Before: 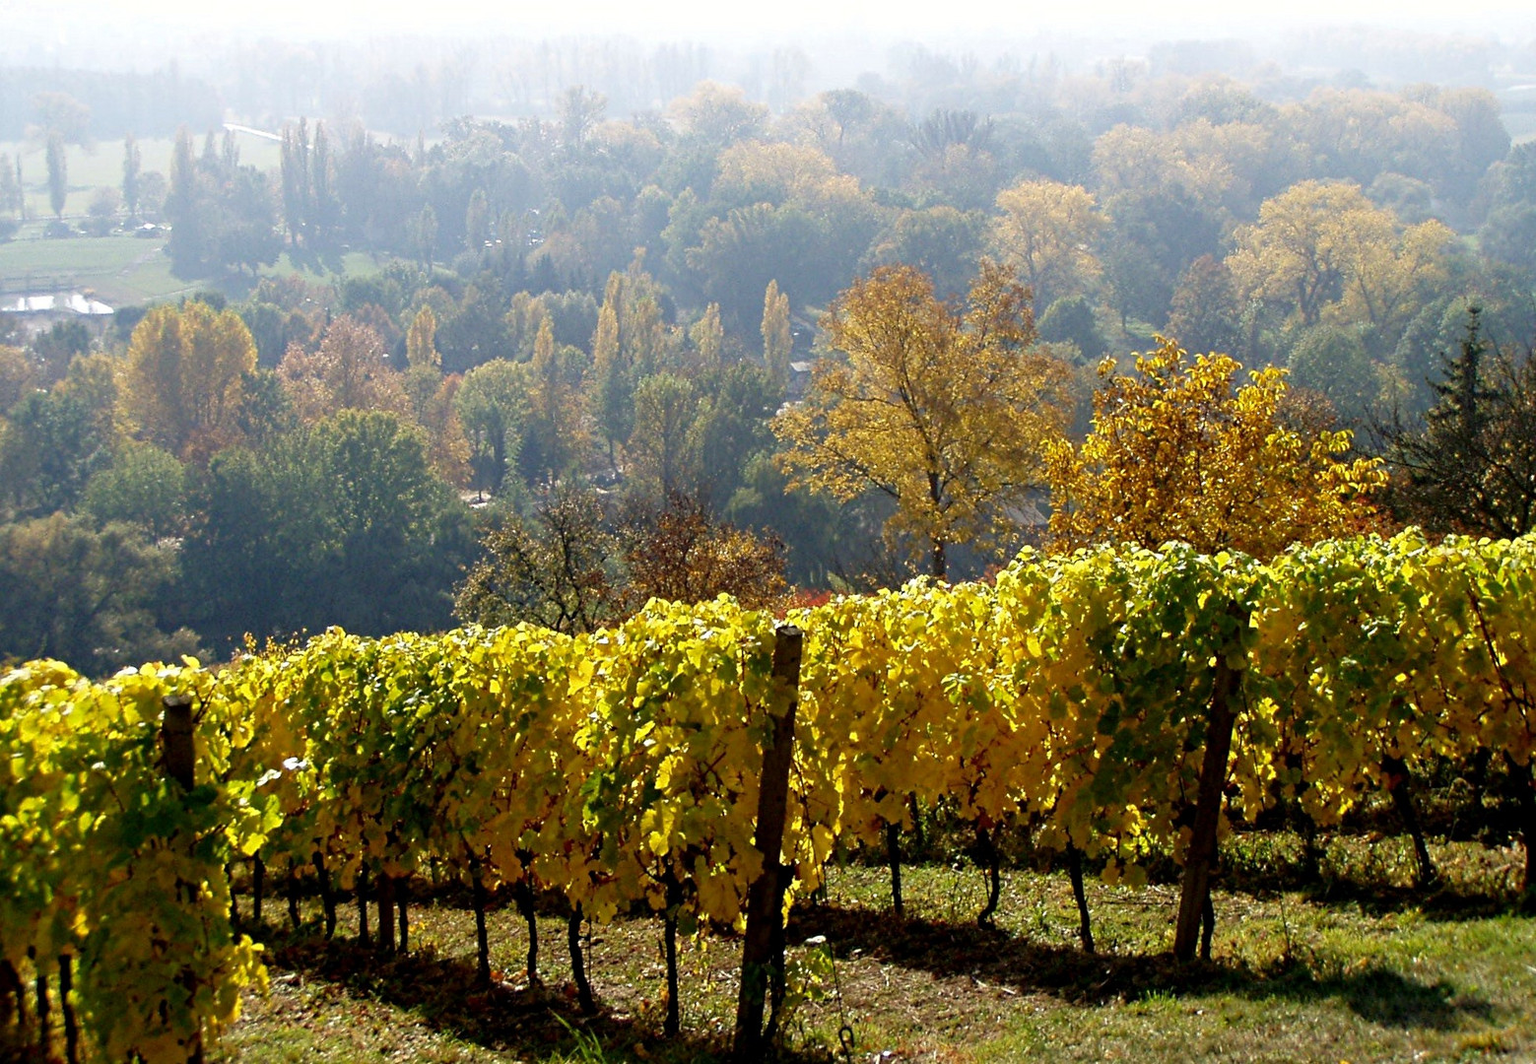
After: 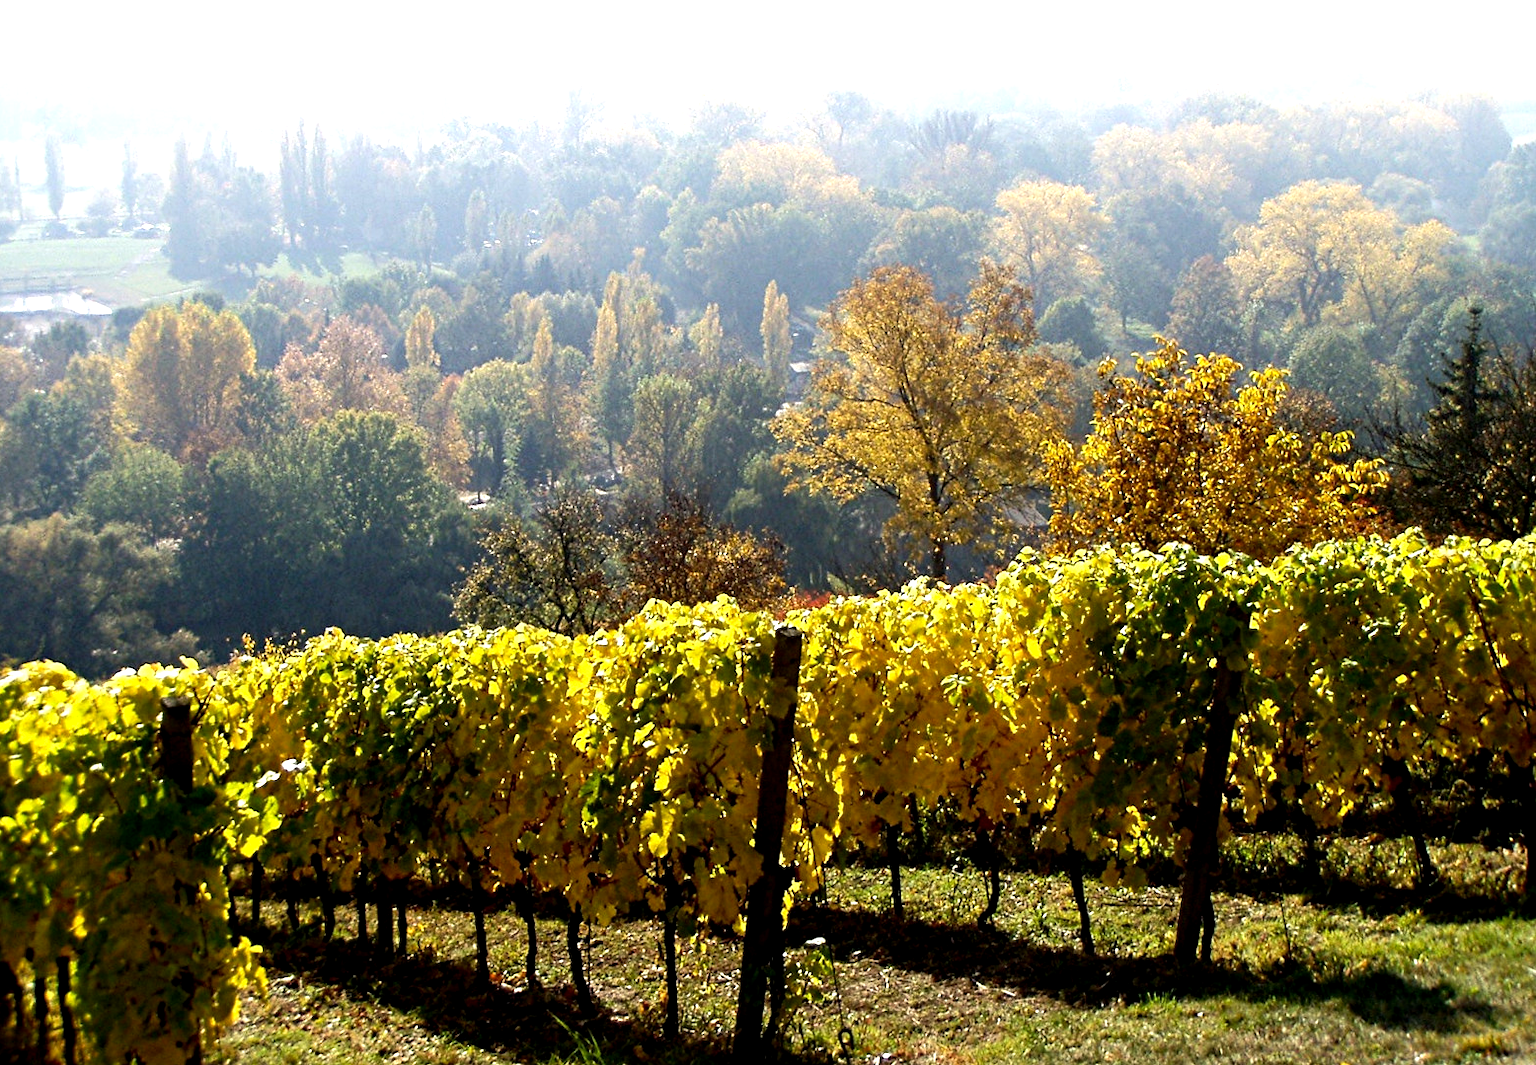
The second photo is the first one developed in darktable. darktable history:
tone equalizer: -8 EV -0.757 EV, -7 EV -0.705 EV, -6 EV -0.61 EV, -5 EV -0.374 EV, -3 EV 0.396 EV, -2 EV 0.6 EV, -1 EV 0.674 EV, +0 EV 0.752 EV, edges refinement/feathering 500, mask exposure compensation -1.57 EV, preserve details no
exposure: black level correction 0.004, exposure 0.017 EV, compensate highlight preservation false
crop: left 0.166%
